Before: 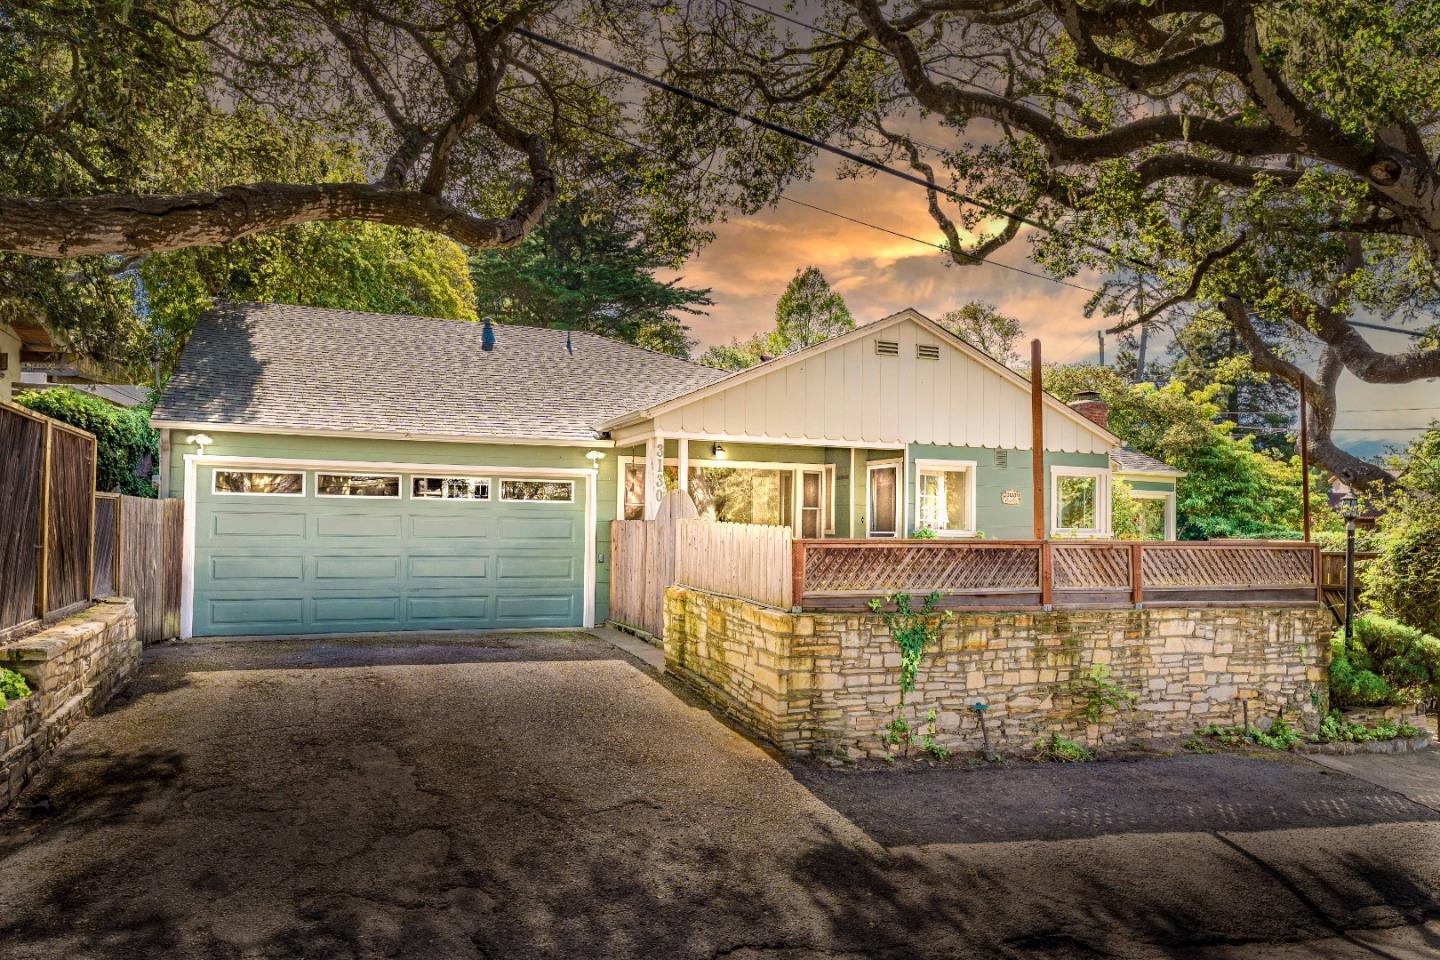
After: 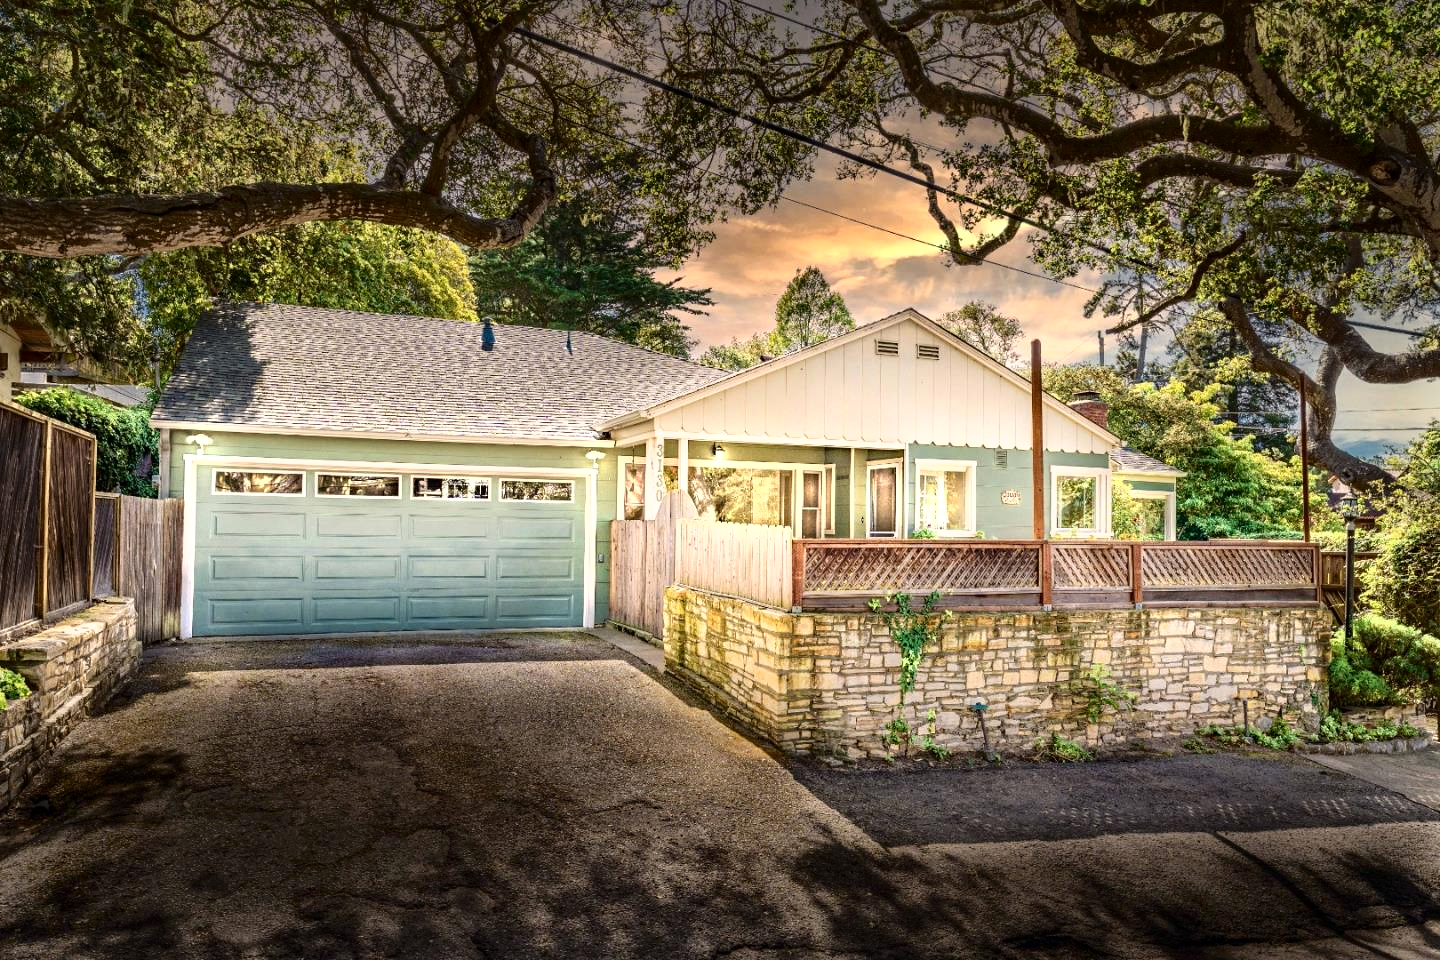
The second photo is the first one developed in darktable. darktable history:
tone curve: curves: ch0 [(0, 0) (0.003, 0.002) (0.011, 0.006) (0.025, 0.014) (0.044, 0.025) (0.069, 0.039) (0.1, 0.056) (0.136, 0.082) (0.177, 0.116) (0.224, 0.163) (0.277, 0.233) (0.335, 0.311) (0.399, 0.396) (0.468, 0.488) (0.543, 0.588) (0.623, 0.695) (0.709, 0.809) (0.801, 0.912) (0.898, 0.997) (1, 1)], color space Lab, independent channels, preserve colors none
